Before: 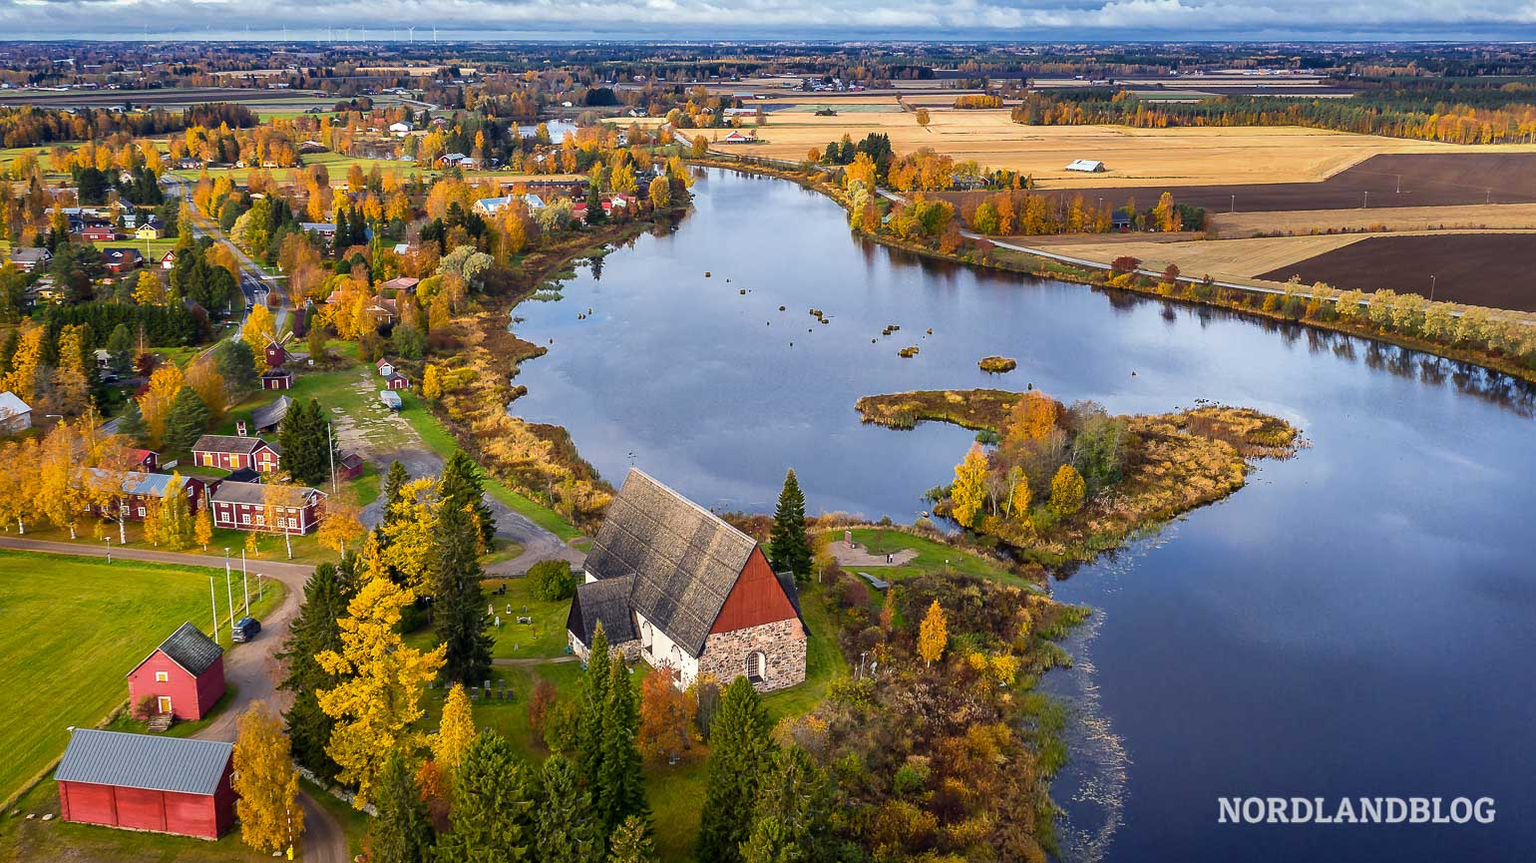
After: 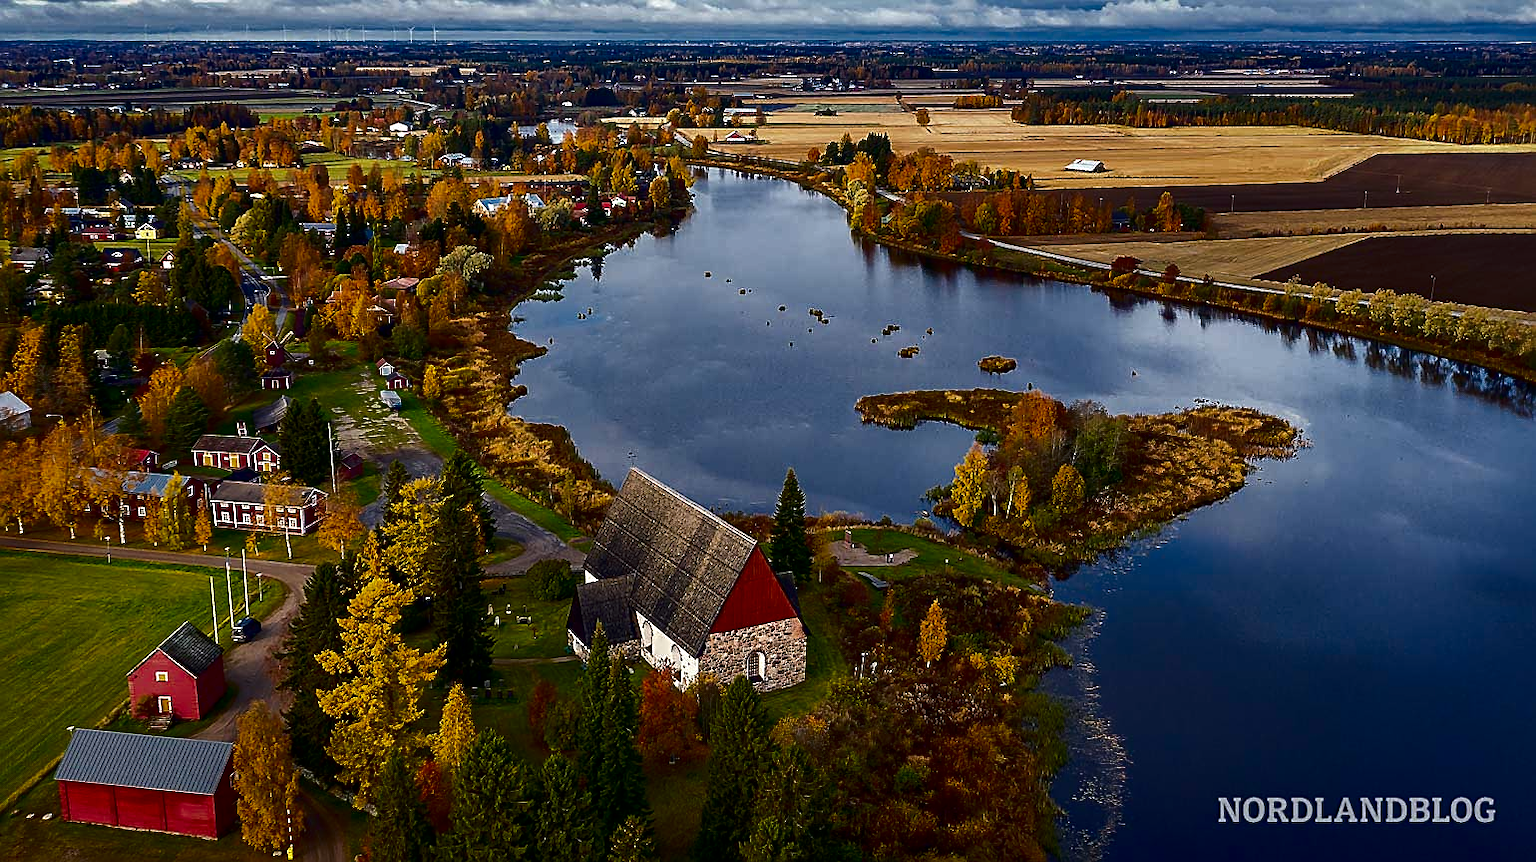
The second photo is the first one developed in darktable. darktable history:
contrast brightness saturation: brightness -0.52
sharpen: on, module defaults
exposure: black level correction 0, compensate exposure bias true, compensate highlight preservation false
